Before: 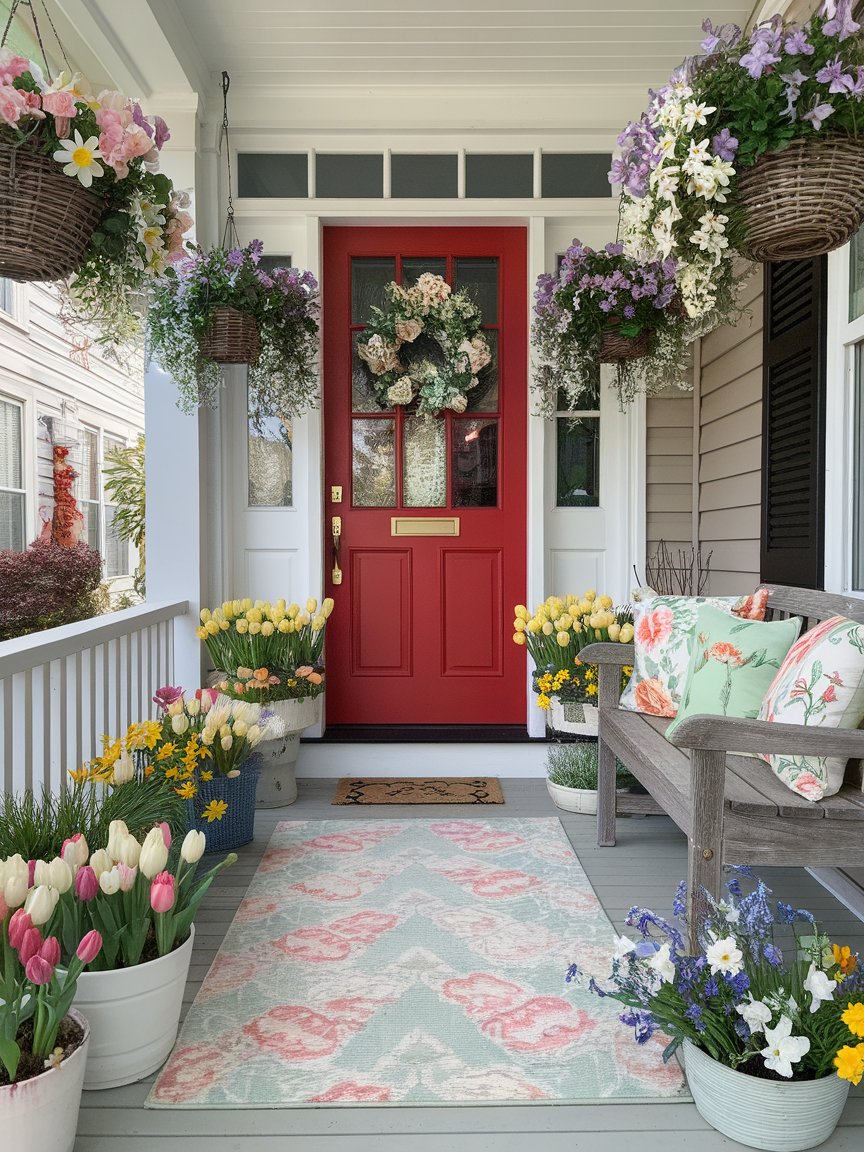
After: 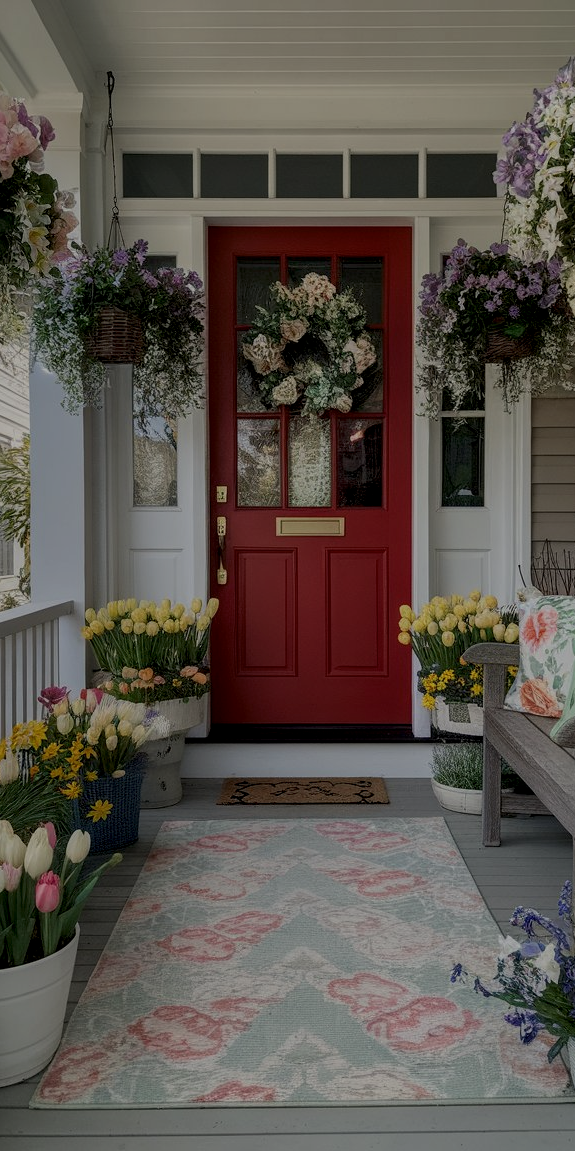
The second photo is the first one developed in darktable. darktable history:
exposure: exposure -1.468 EV, compensate highlight preservation false
white balance: red 1.009, blue 0.985
crop and rotate: left 13.409%, right 19.924%
local contrast: highlights 35%, detail 135%
